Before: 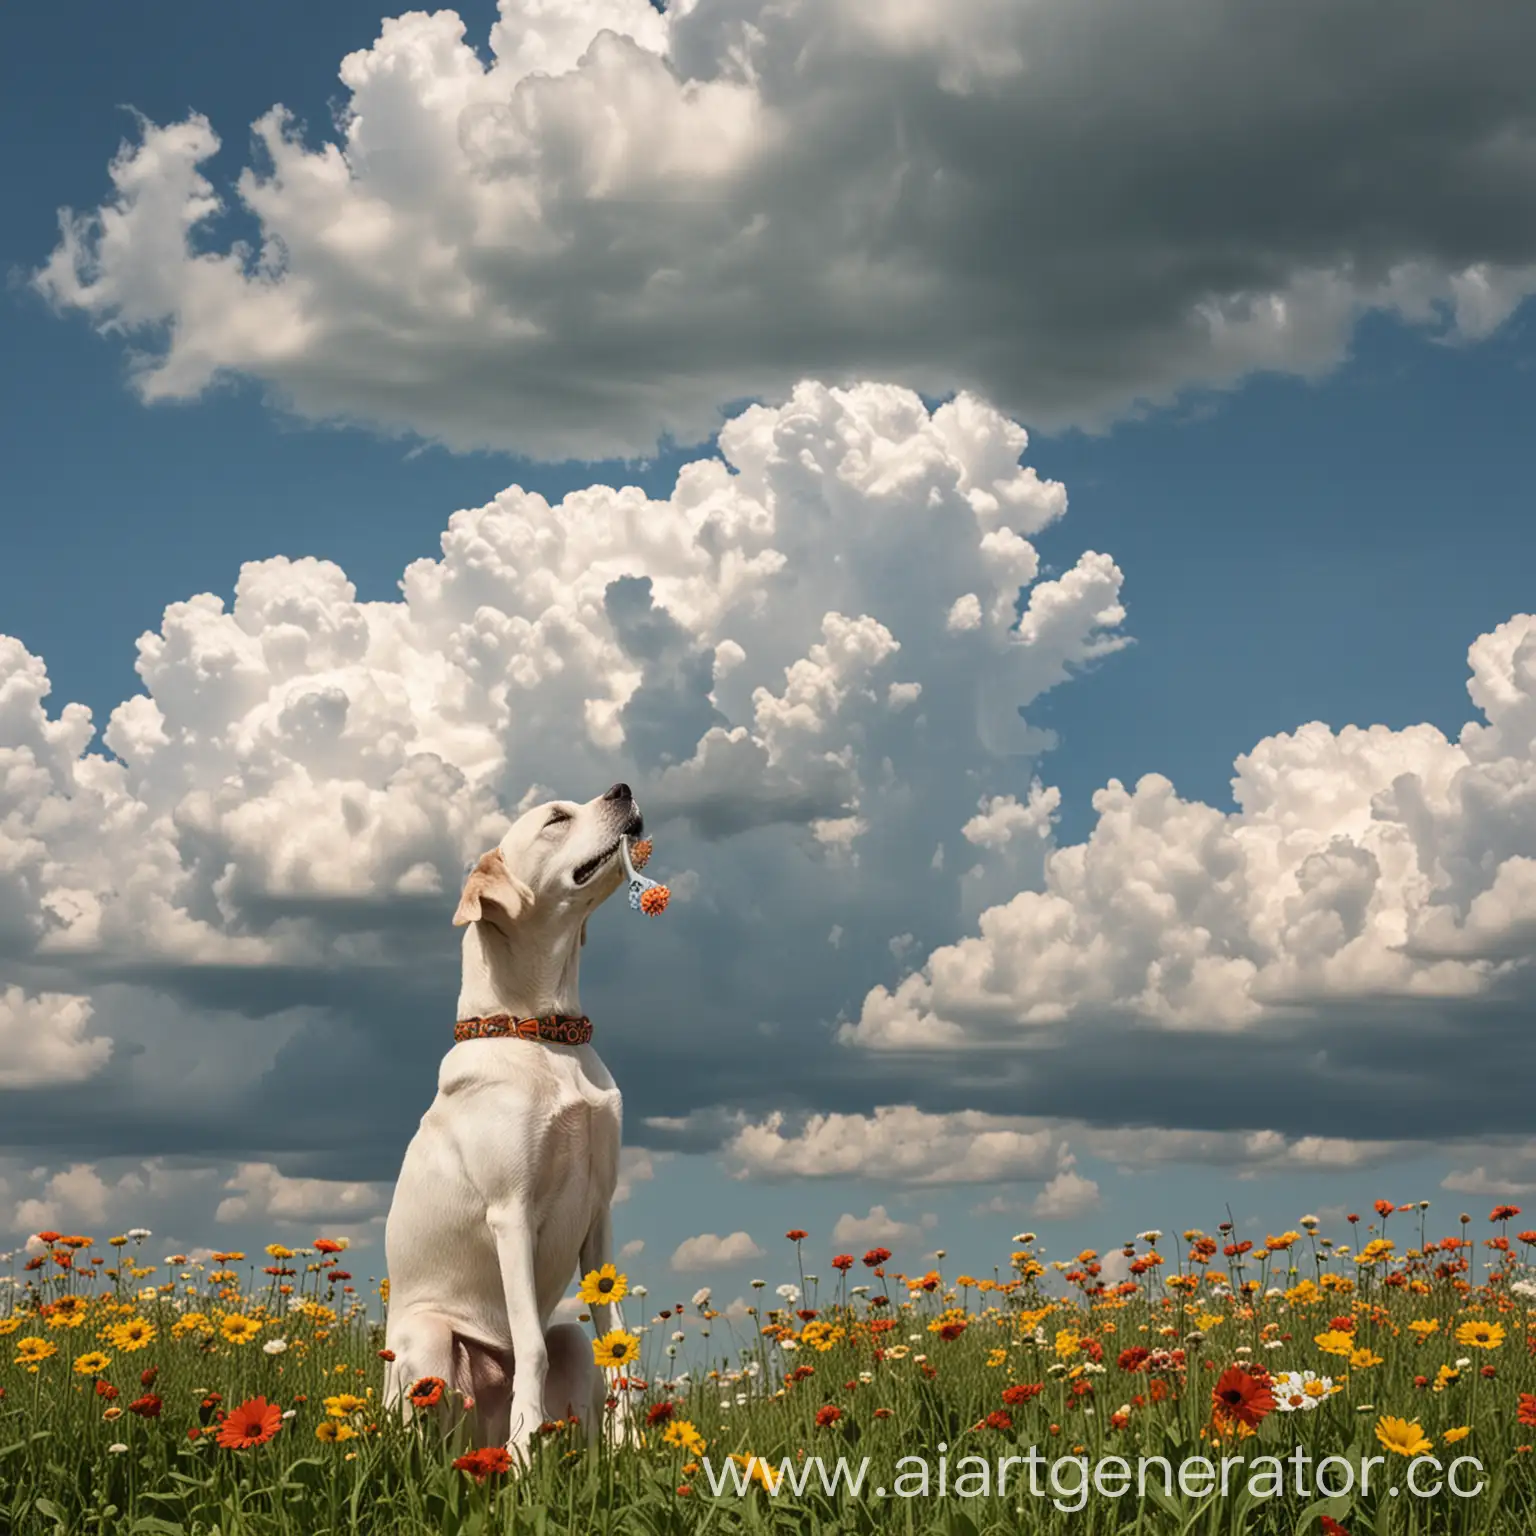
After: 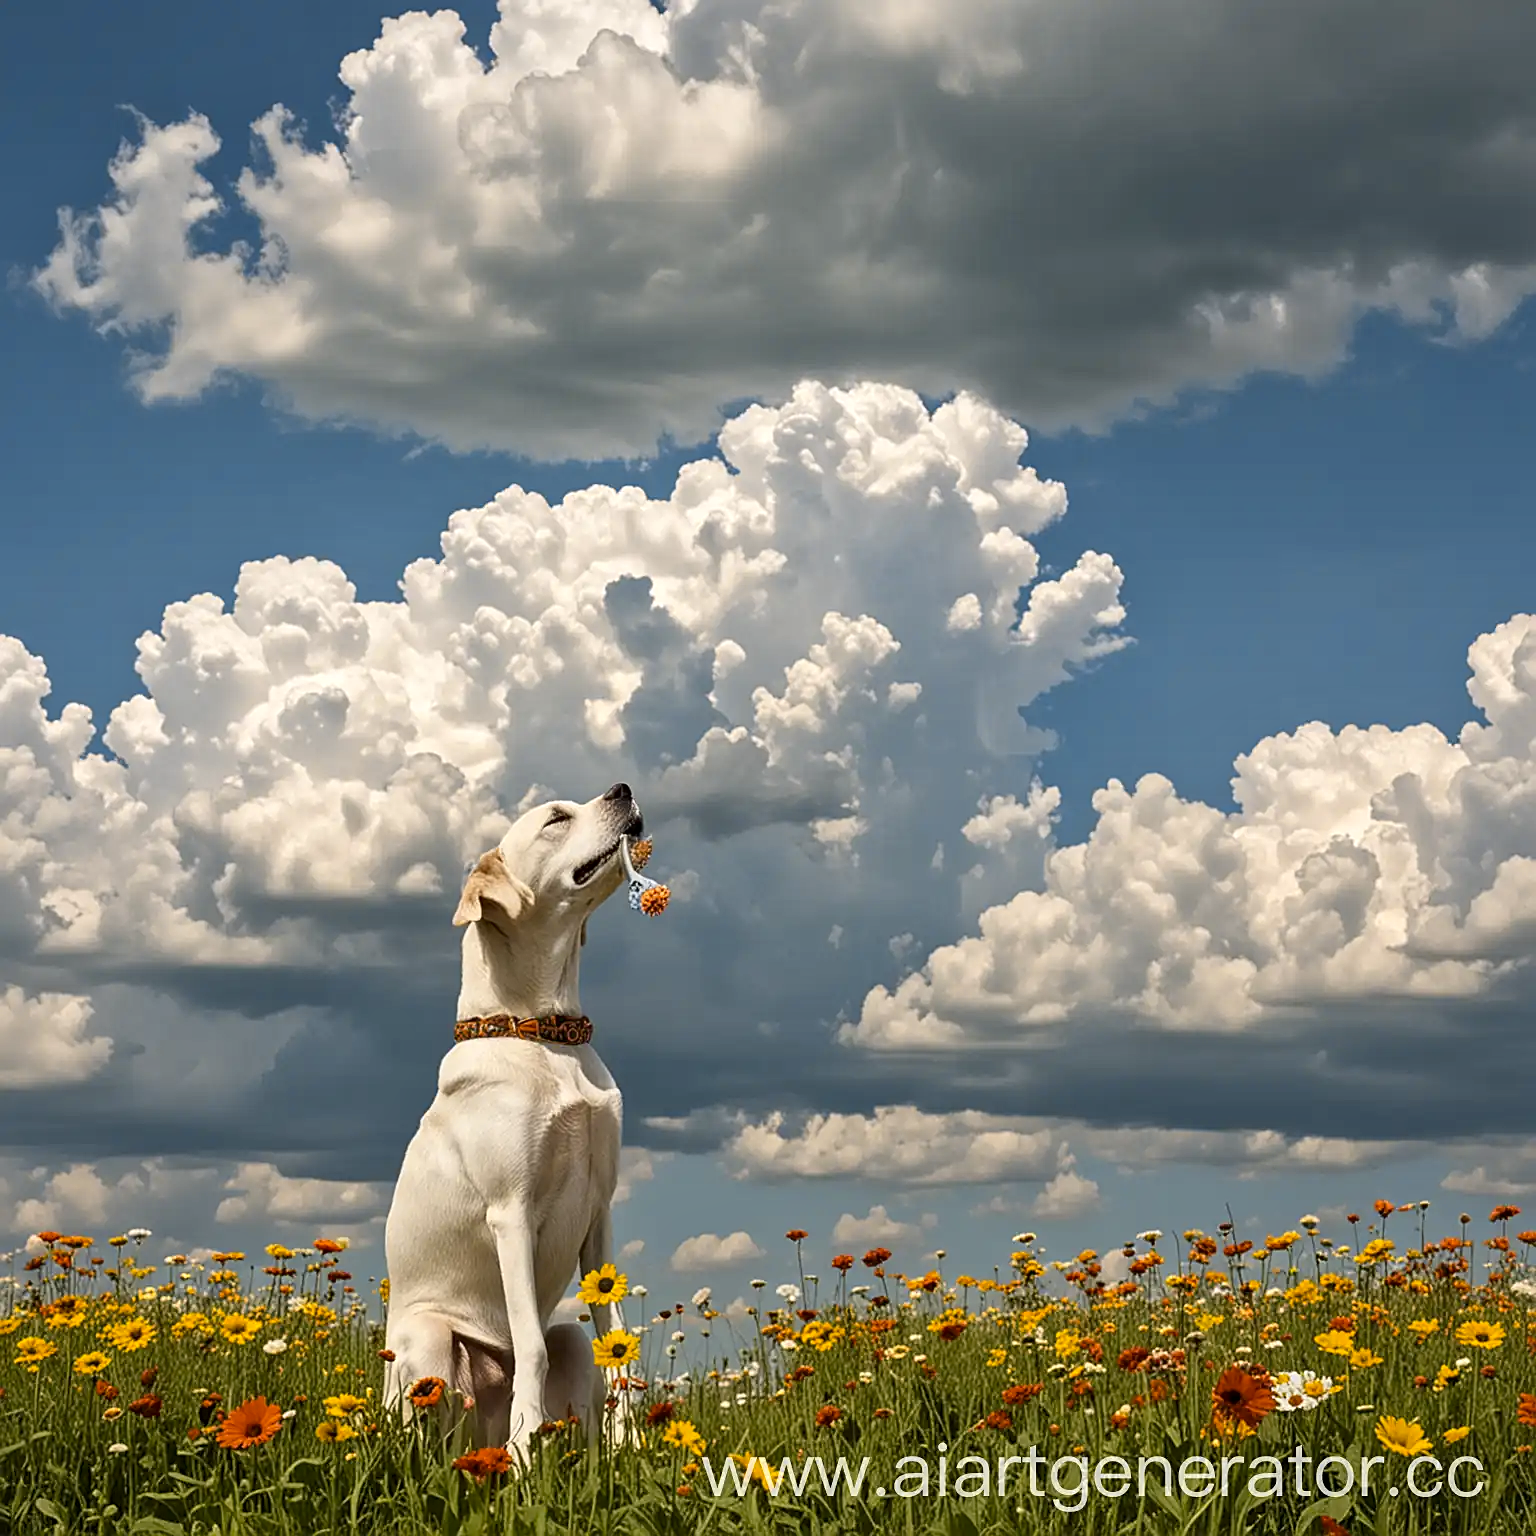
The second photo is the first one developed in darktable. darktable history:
color contrast: green-magenta contrast 0.85, blue-yellow contrast 1.25, unbound 0
sharpen: on, module defaults
local contrast: mode bilateral grid, contrast 30, coarseness 25, midtone range 0.2
